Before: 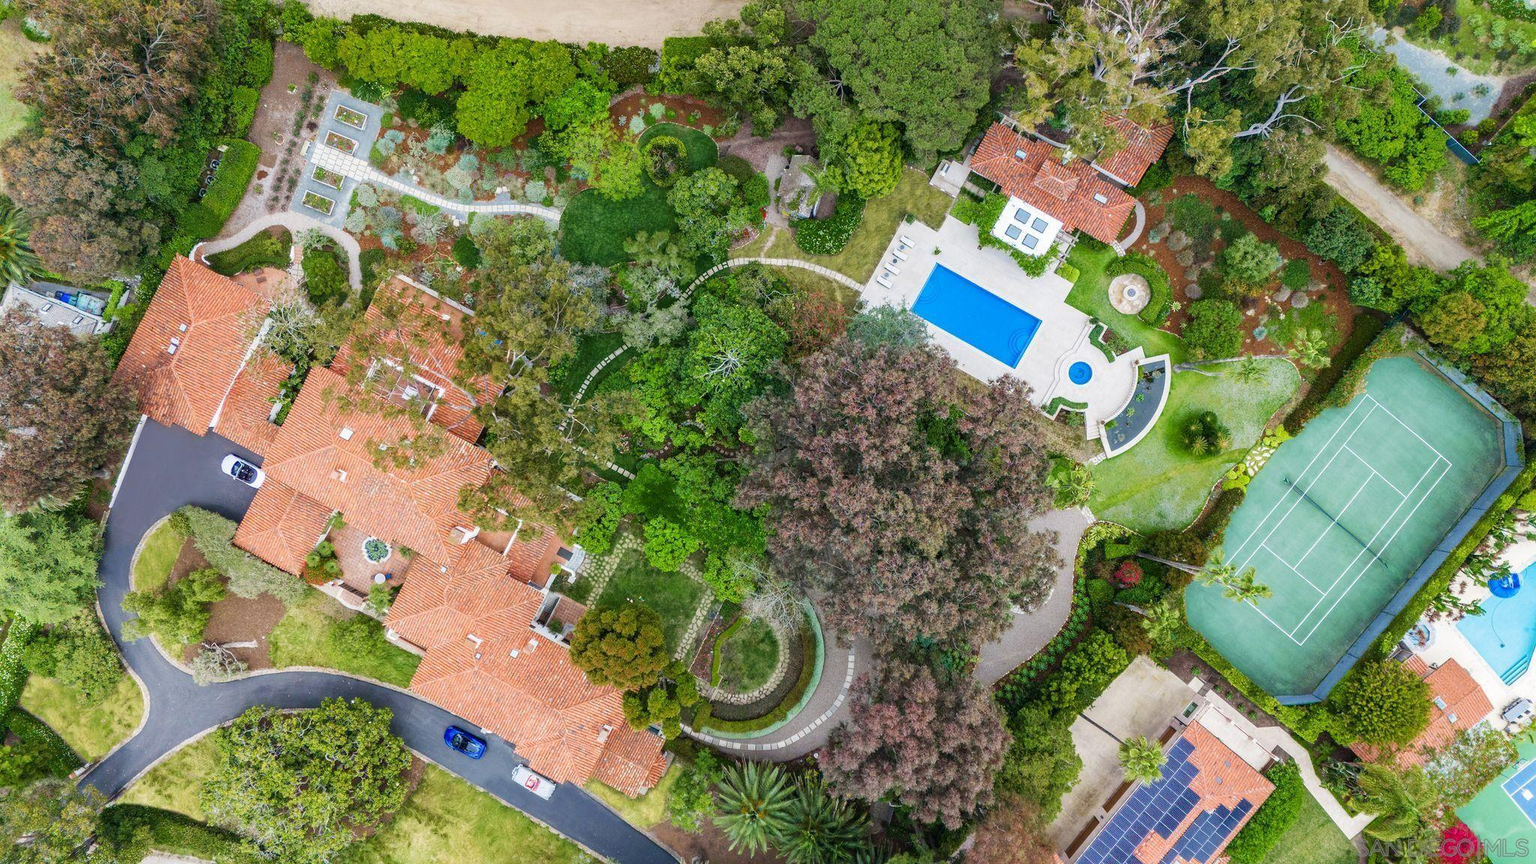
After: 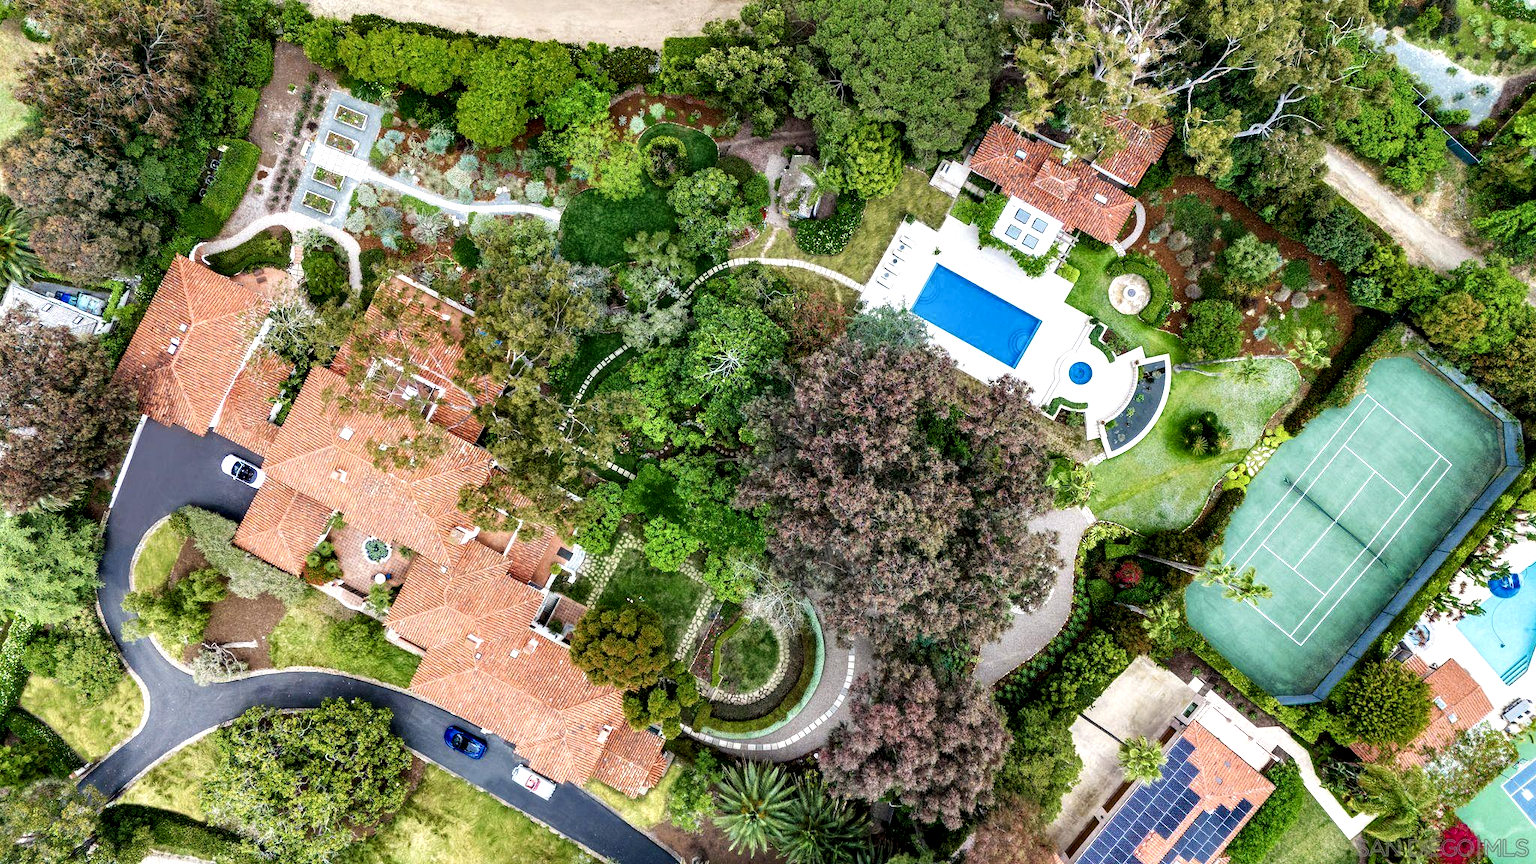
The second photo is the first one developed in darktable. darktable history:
contrast equalizer: y [[0.601, 0.6, 0.598, 0.598, 0.6, 0.601], [0.5 ×6], [0.5 ×6], [0 ×6], [0 ×6]]
local contrast: highlights 100%, shadows 100%, detail 120%, midtone range 0.2
